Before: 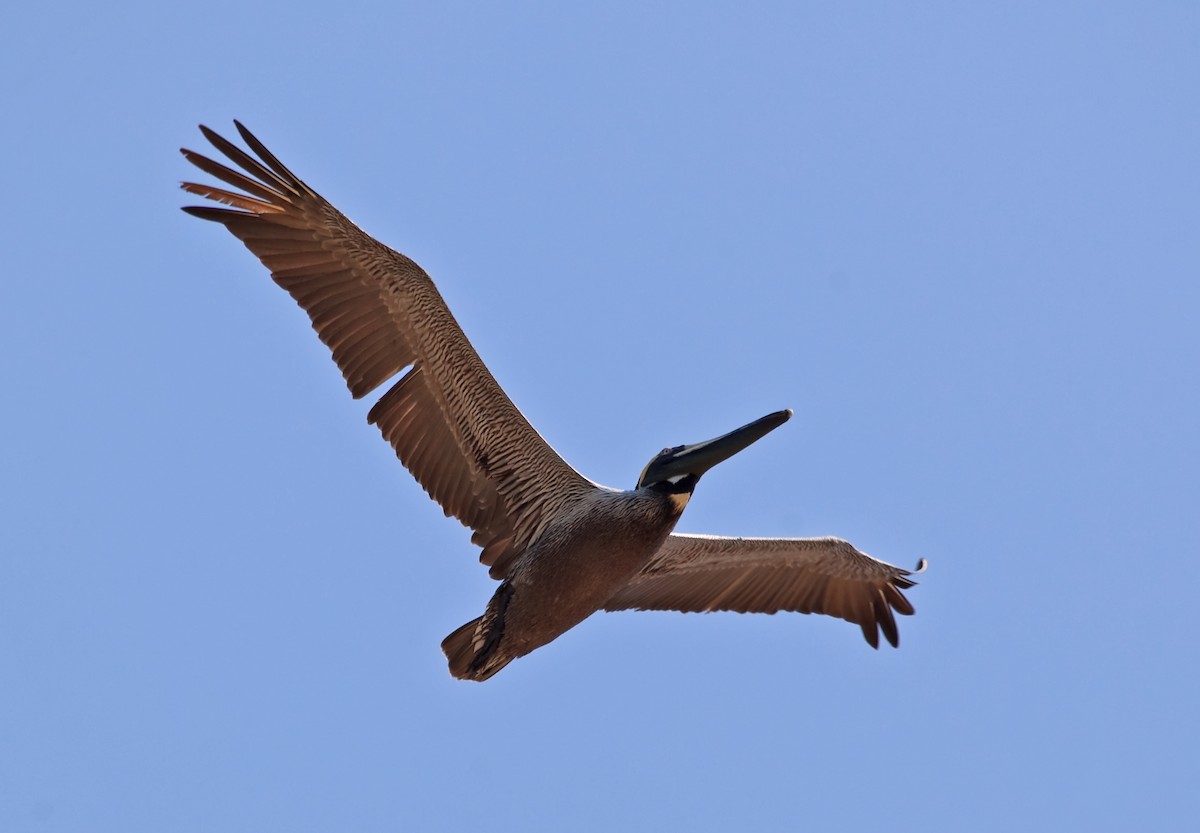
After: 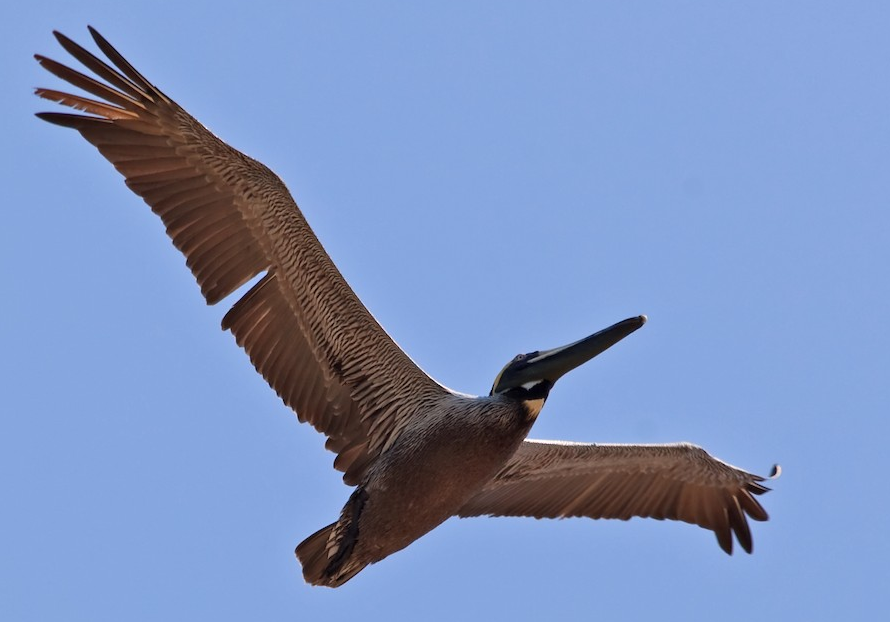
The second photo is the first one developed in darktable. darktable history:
crop and rotate: left 12.199%, top 11.452%, right 13.618%, bottom 13.832%
